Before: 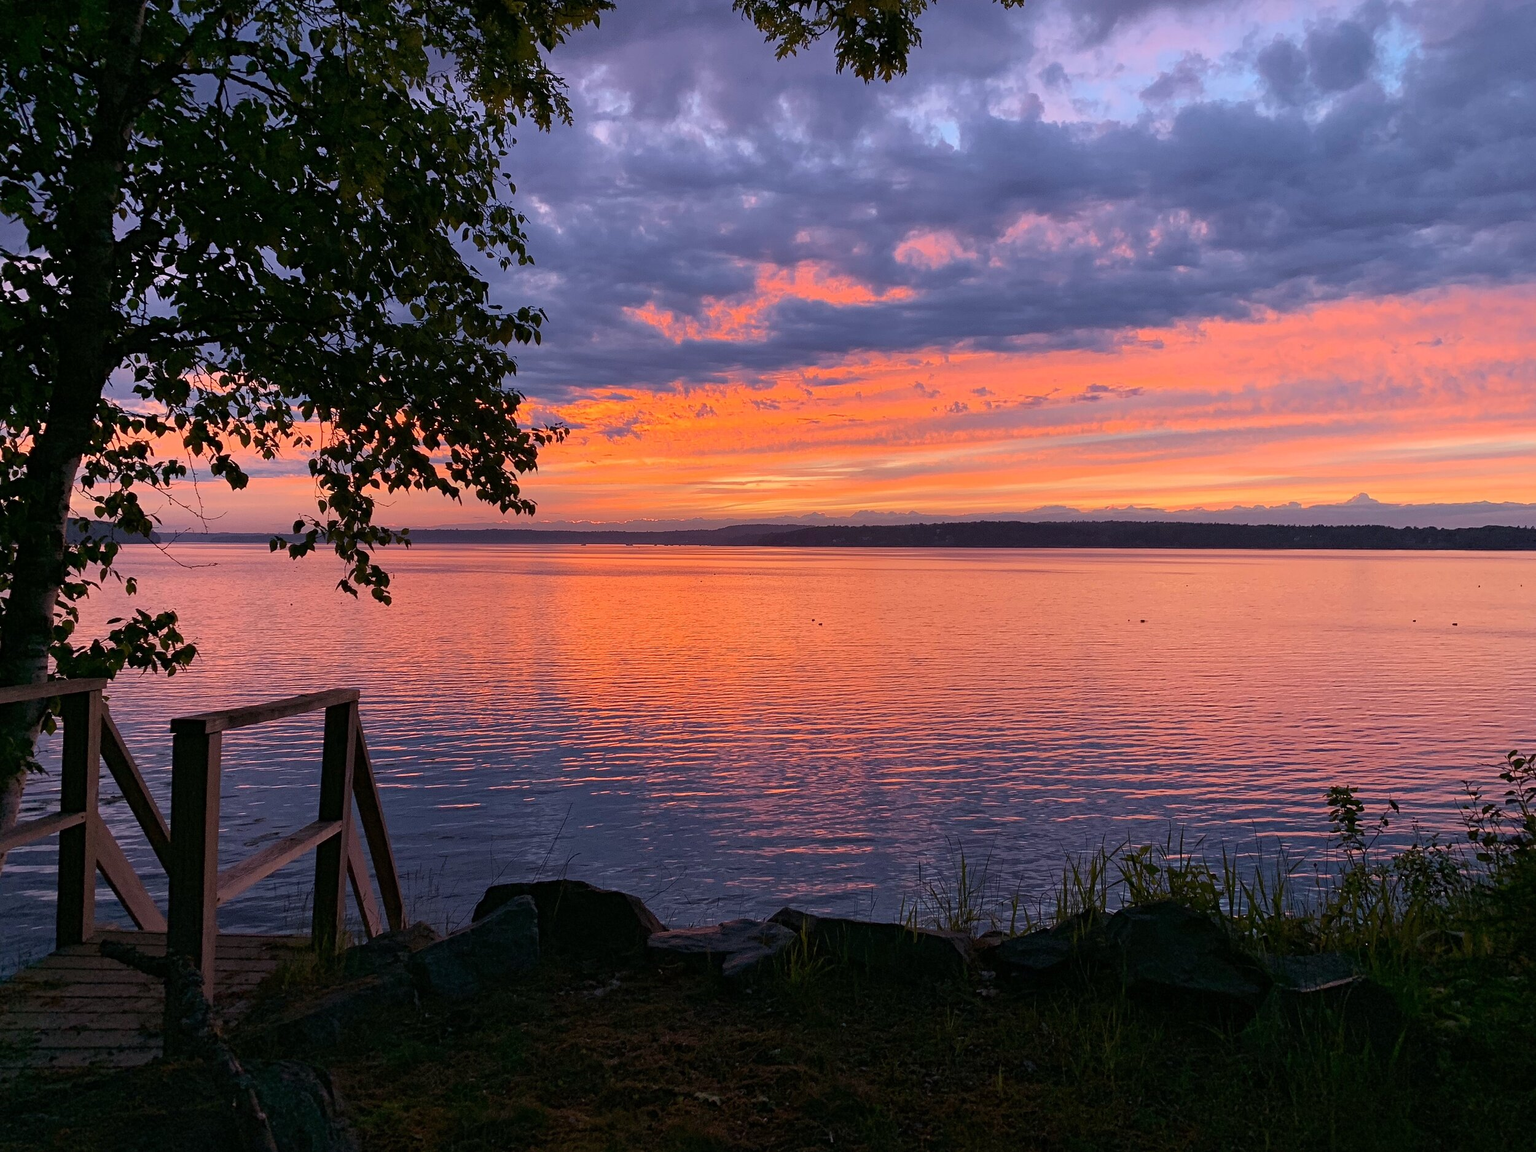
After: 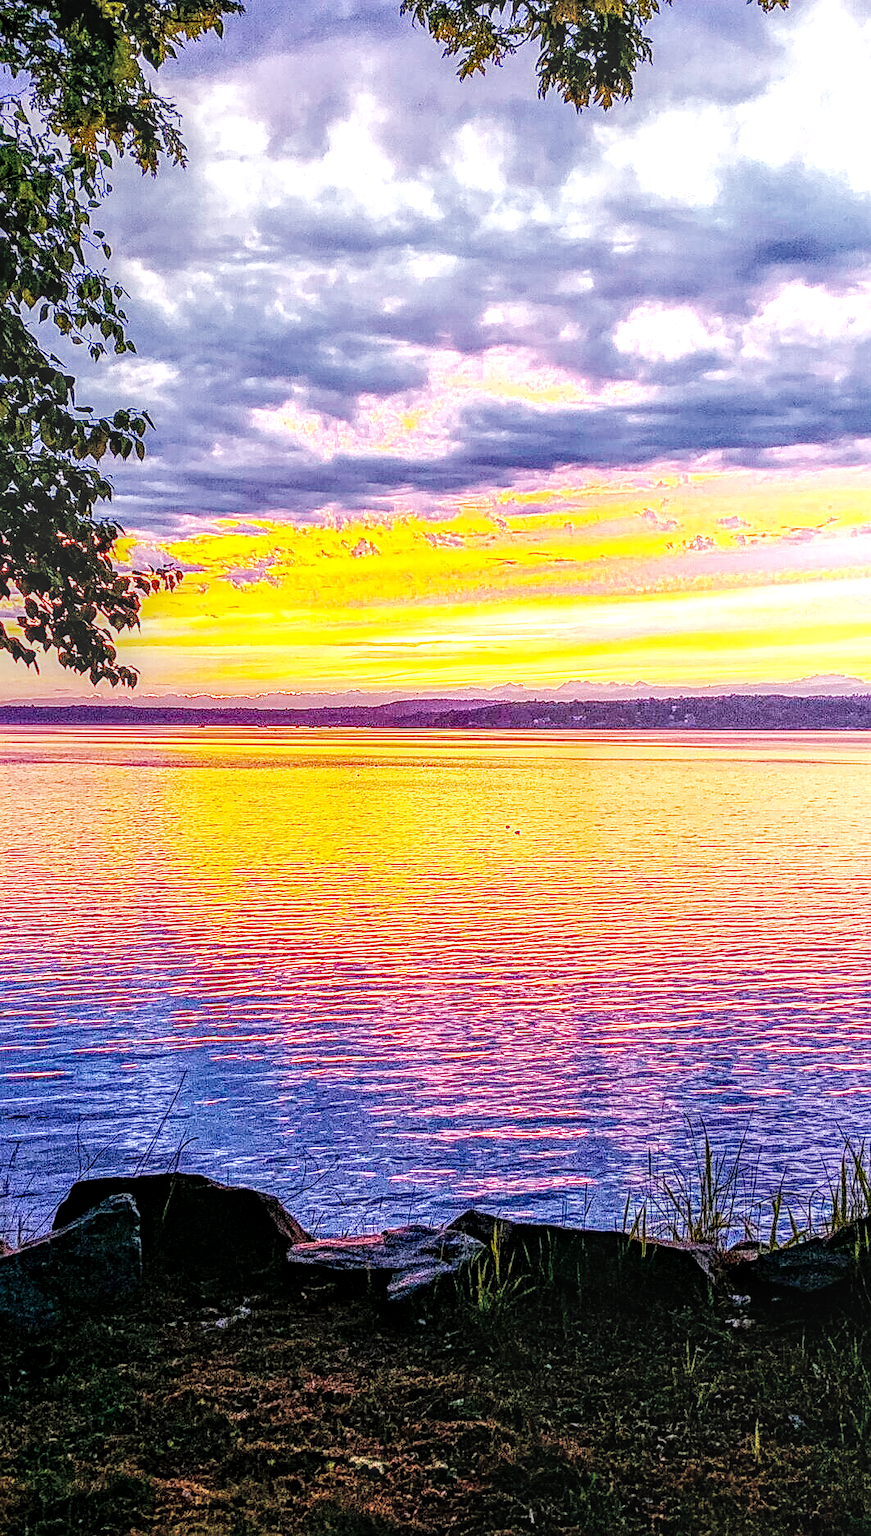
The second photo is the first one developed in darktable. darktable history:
exposure: black level correction 0.001, exposure 1 EV, compensate highlight preservation false
color balance rgb: linear chroma grading › global chroma 9.669%, perceptual saturation grading › global saturation 17.377%, global vibrance 20%
base curve: curves: ch0 [(0, 0) (0.007, 0.004) (0.027, 0.03) (0.046, 0.07) (0.207, 0.54) (0.442, 0.872) (0.673, 0.972) (1, 1)], preserve colors none
sharpen: on, module defaults
crop: left 28.186%, right 29.235%
local contrast: highlights 6%, shadows 6%, detail 299%, midtone range 0.294
